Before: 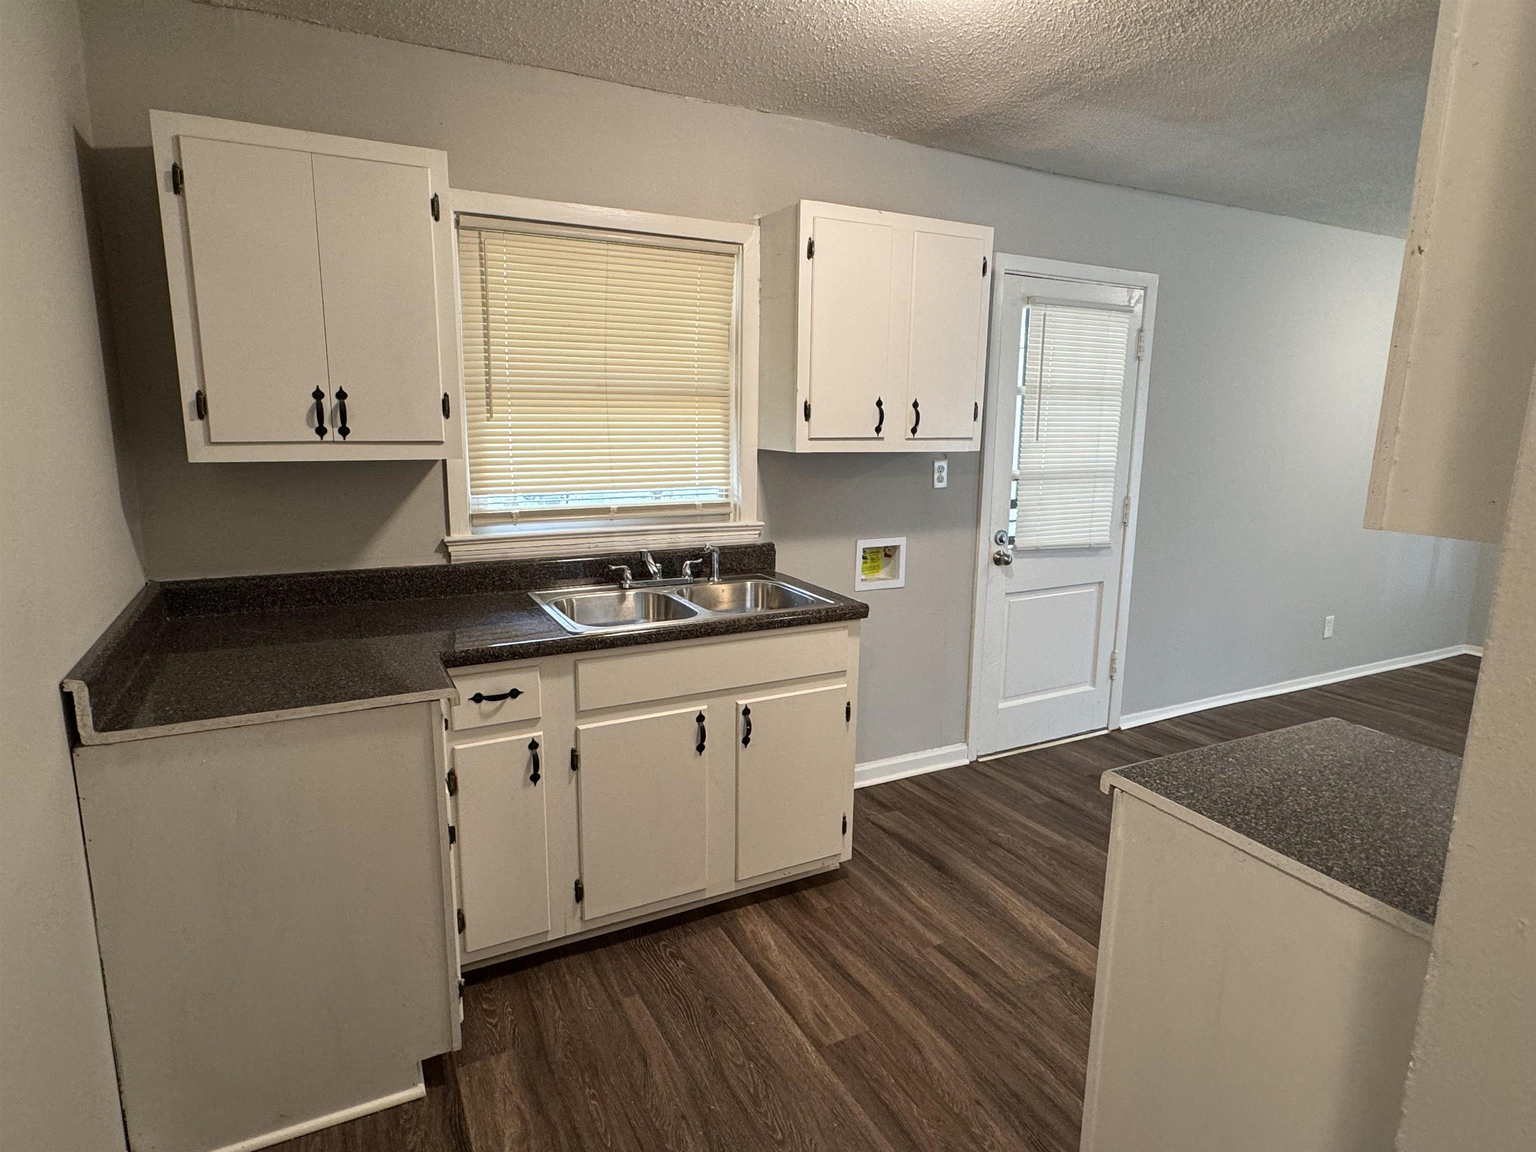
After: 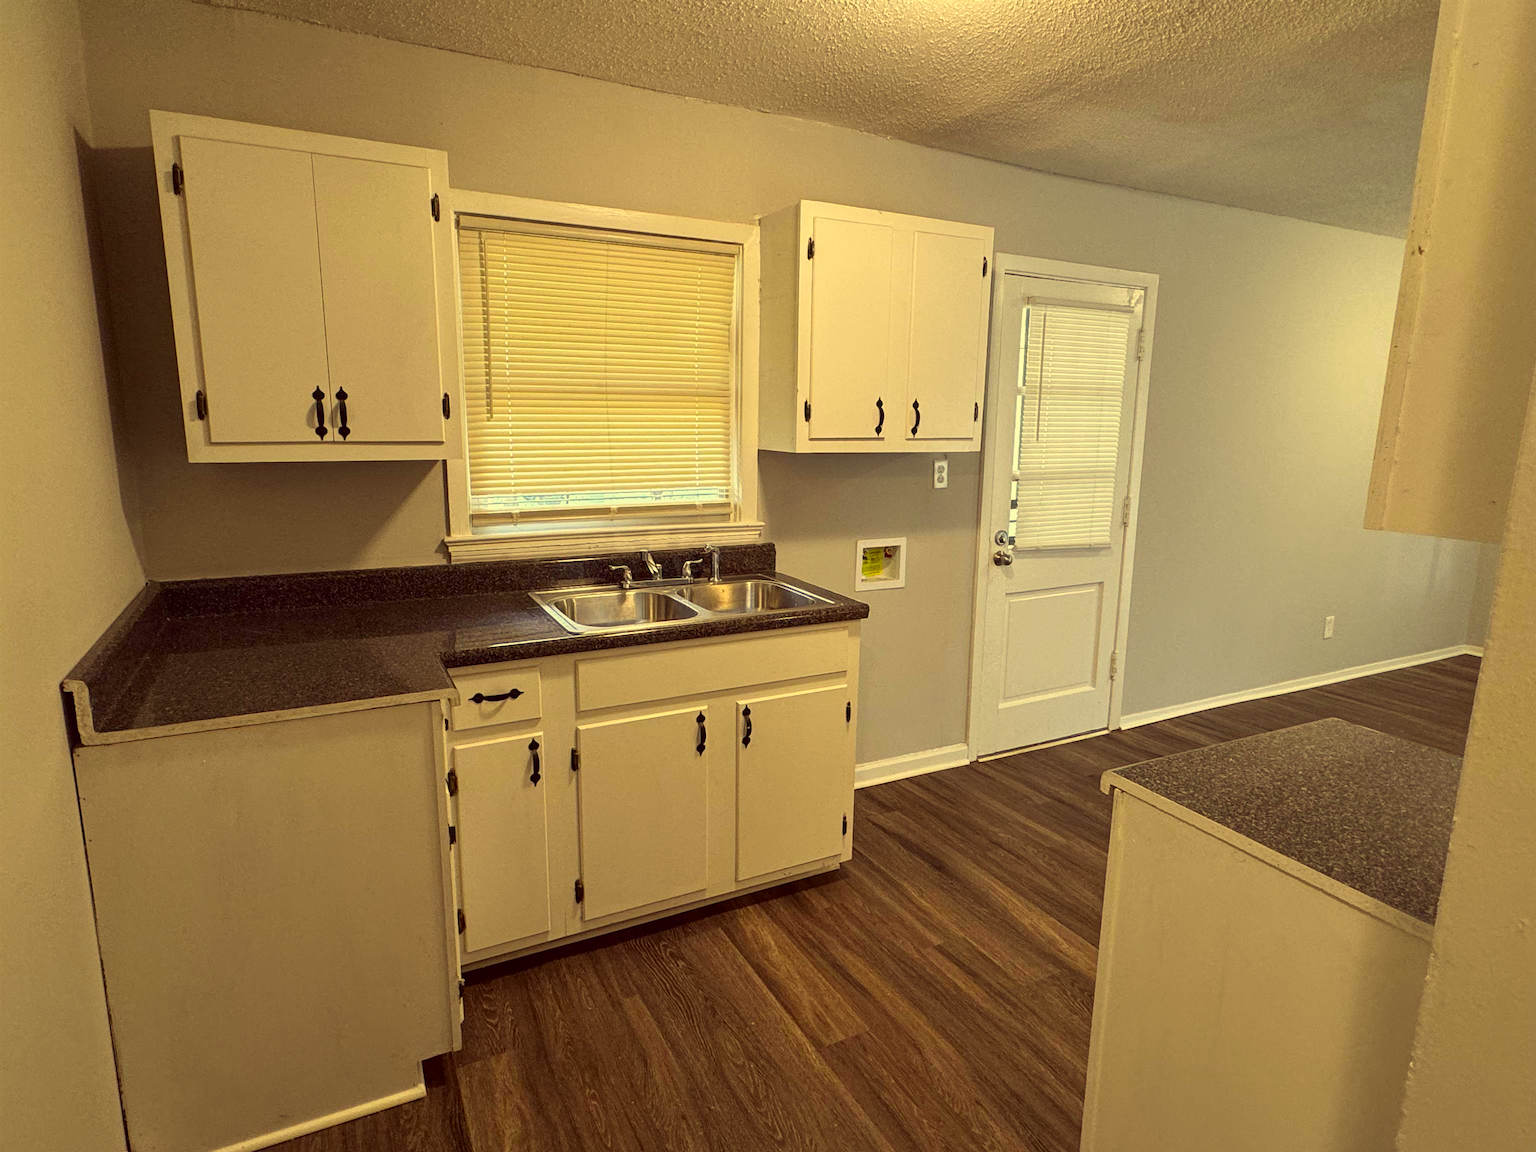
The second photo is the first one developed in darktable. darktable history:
color correction: highlights a* -0.42, highlights b* 39.62, shadows a* 9.56, shadows b* -0.565
